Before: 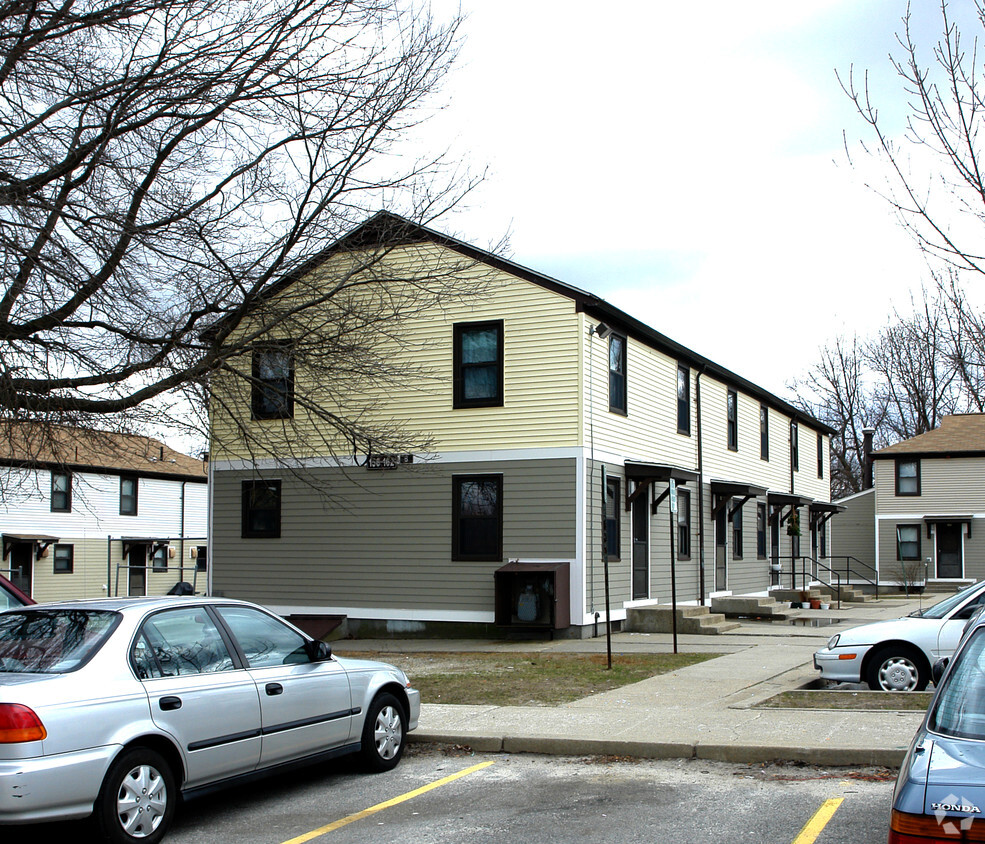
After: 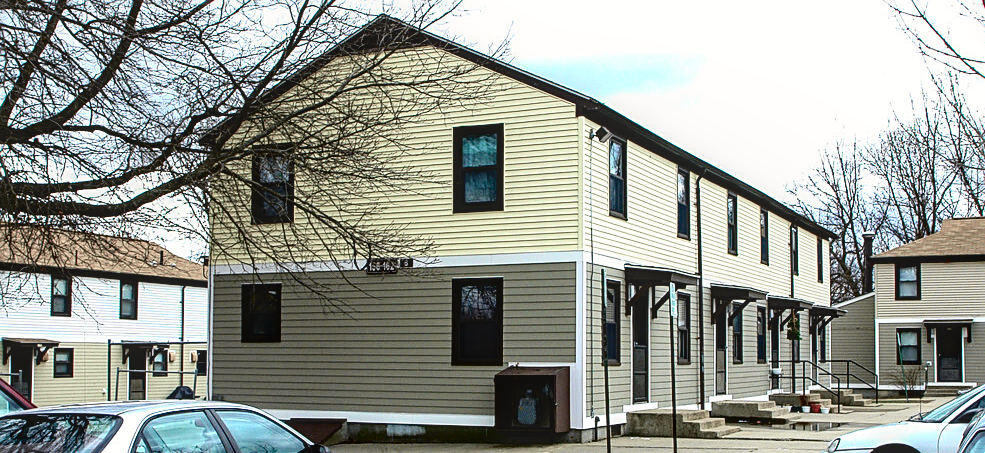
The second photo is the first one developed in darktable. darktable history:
crop and rotate: top 23.252%, bottom 23.008%
tone curve: curves: ch0 [(0, 0.039) (0.104, 0.094) (0.285, 0.301) (0.689, 0.764) (0.89, 0.926) (0.994, 0.971)]; ch1 [(0, 0) (0.337, 0.249) (0.437, 0.411) (0.485, 0.487) (0.515, 0.514) (0.566, 0.563) (0.641, 0.655) (1, 1)]; ch2 [(0, 0) (0.314, 0.301) (0.421, 0.411) (0.502, 0.505) (0.528, 0.54) (0.557, 0.555) (0.612, 0.583) (0.722, 0.67) (1, 1)], color space Lab, independent channels, preserve colors none
exposure: exposure 0.201 EV, compensate exposure bias true, compensate highlight preservation false
haze removal: compatibility mode true, adaptive false
tone equalizer: edges refinement/feathering 500, mask exposure compensation -1.57 EV, preserve details no
local contrast: on, module defaults
sharpen: on, module defaults
color correction: highlights b* 0.044
